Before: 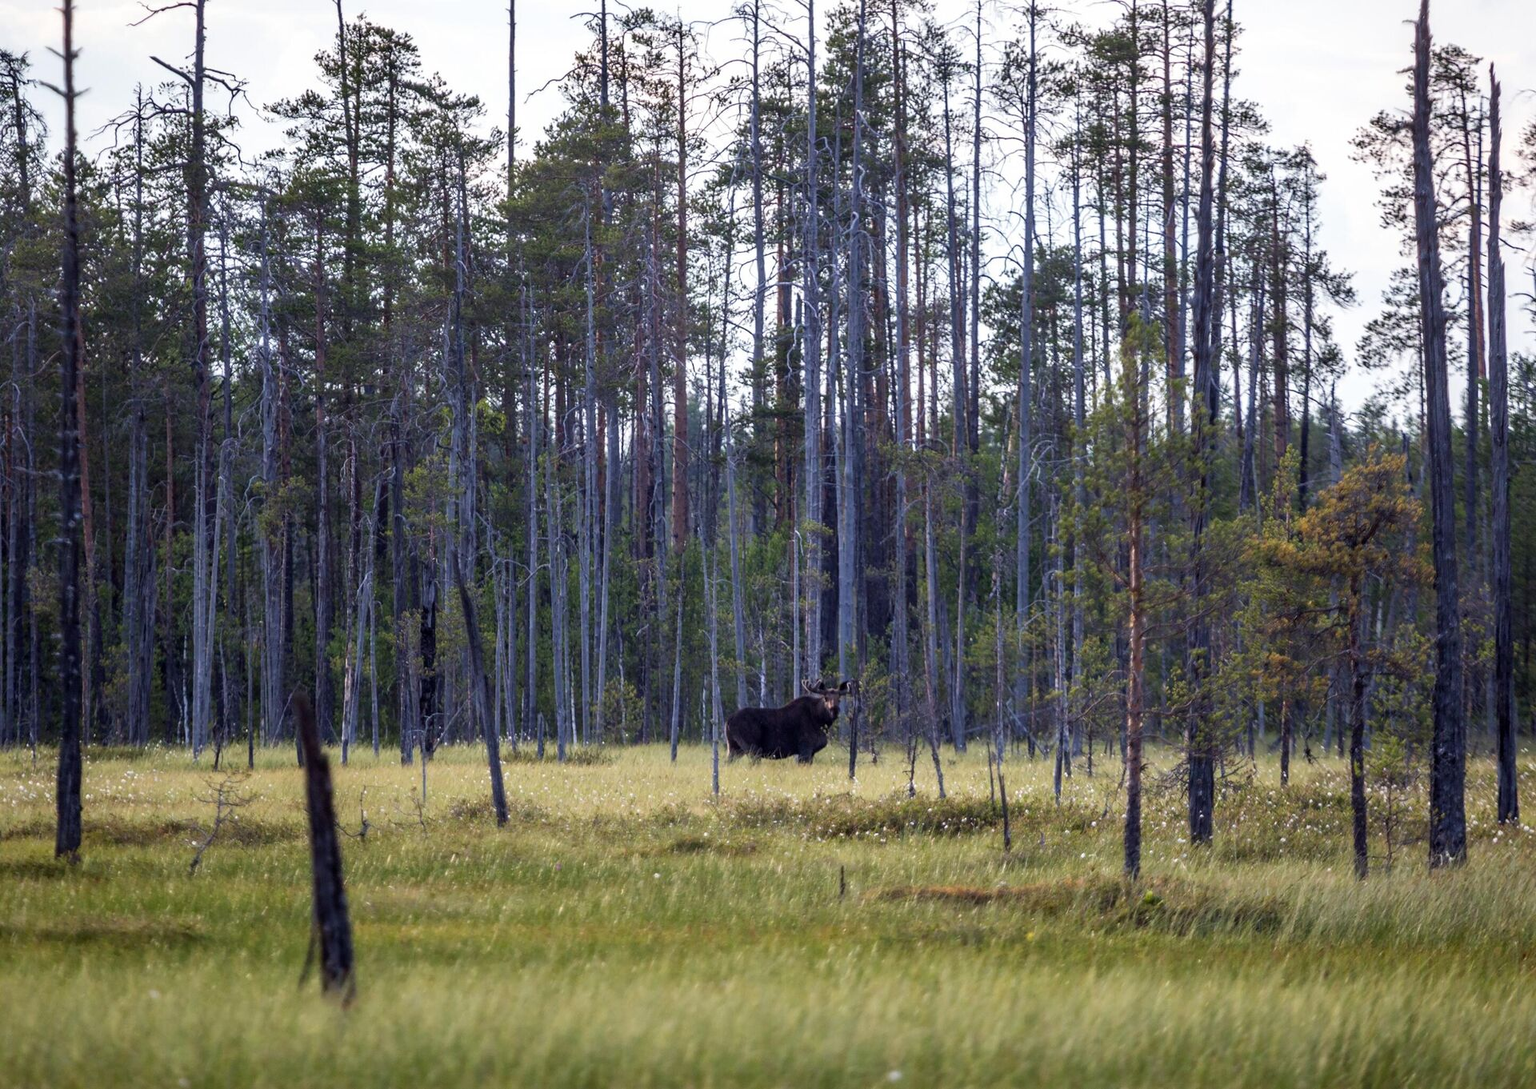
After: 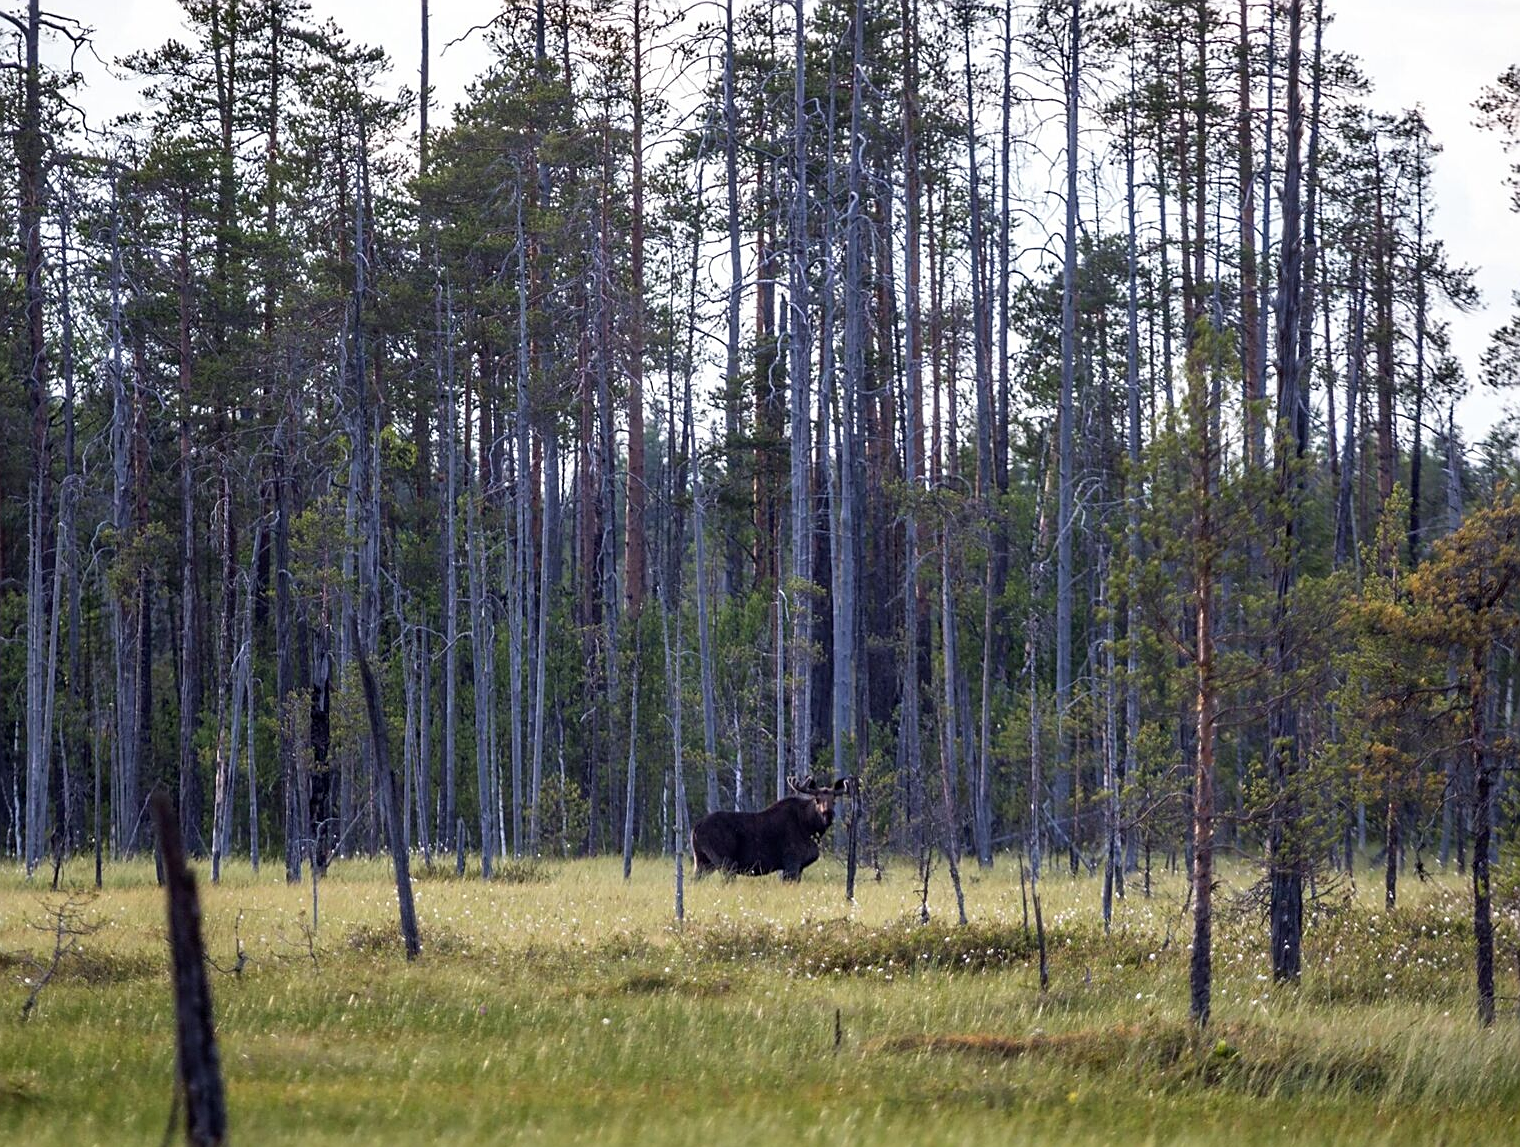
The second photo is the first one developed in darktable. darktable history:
sharpen: on, module defaults
crop: left 11.225%, top 5.381%, right 9.565%, bottom 10.314%
